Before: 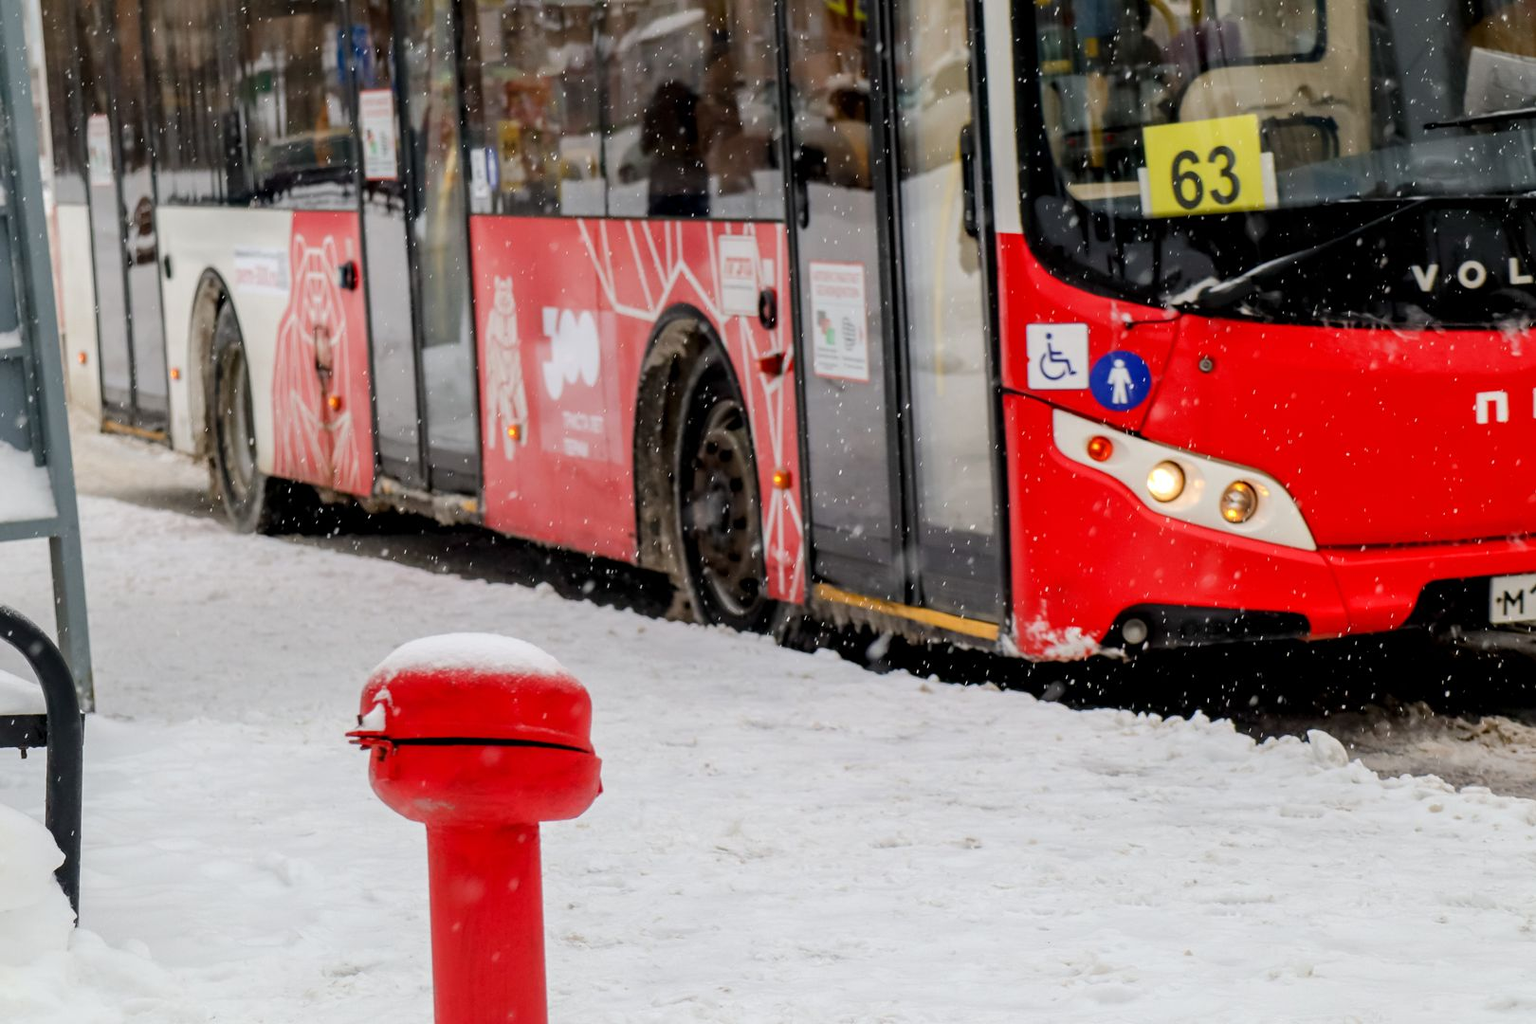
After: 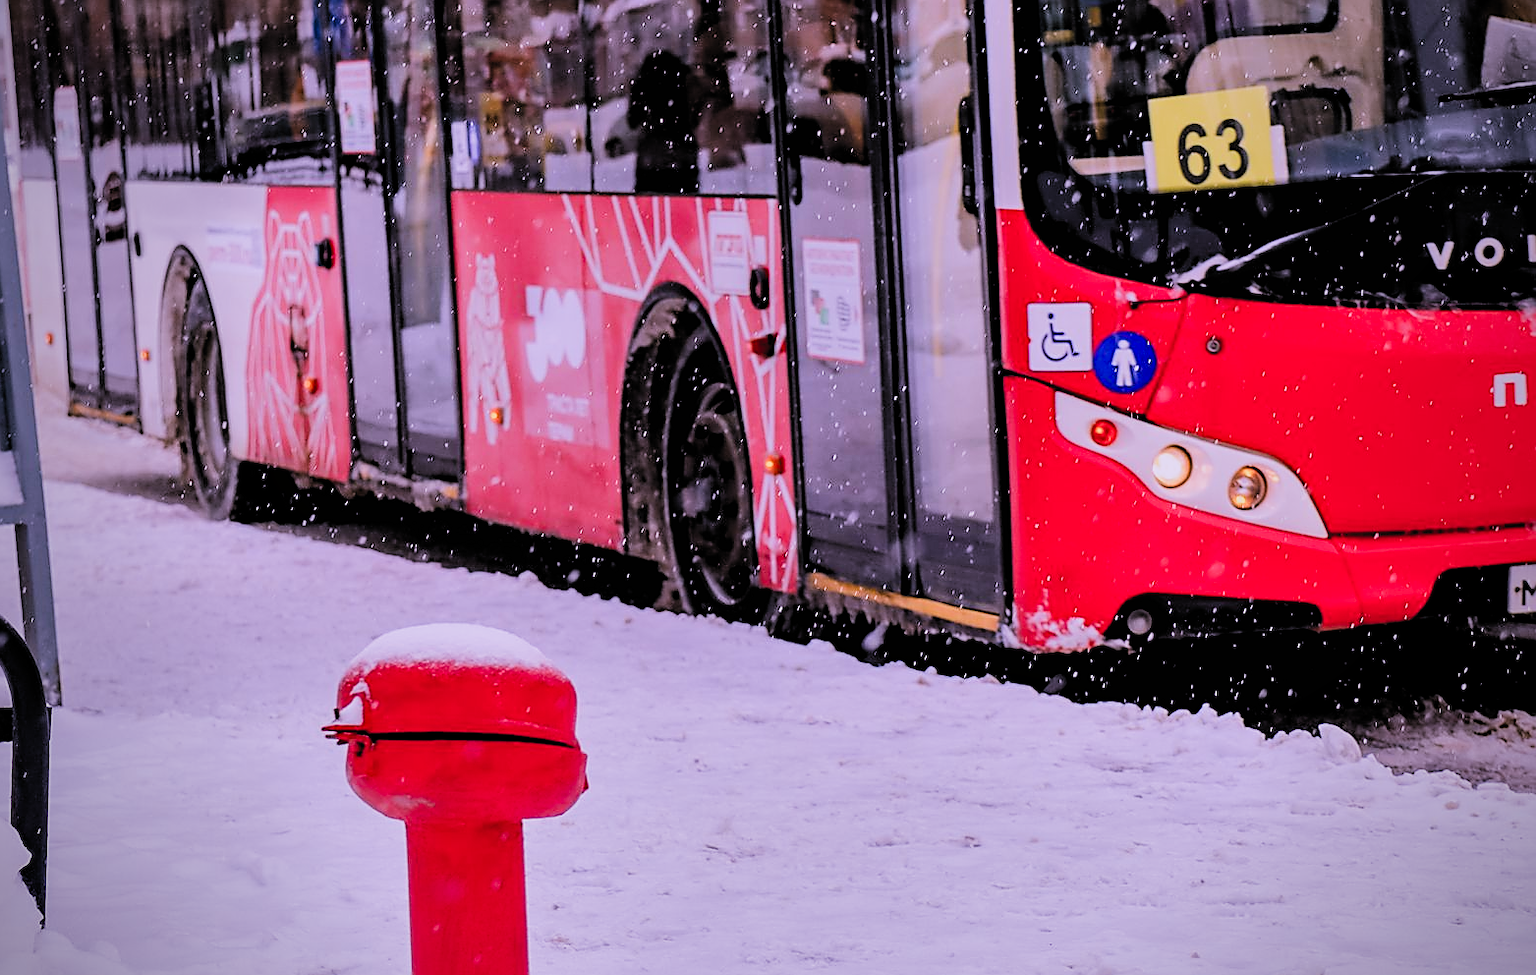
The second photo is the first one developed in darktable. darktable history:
vignetting: fall-off start 71.55%, saturation -0.016
sharpen: radius 1.411, amount 1.248, threshold 0.664
color calibration: output R [1.107, -0.012, -0.003, 0], output B [0, 0, 1.308, 0], illuminant Planckian (black body), x 0.378, y 0.375, temperature 4030.57 K
filmic rgb: black relative exposure -5.08 EV, white relative exposure 3.99 EV, hardness 2.89, contrast 1.199, preserve chrominance RGB euclidean norm, color science v5 (2021), iterations of high-quality reconstruction 0, contrast in shadows safe, contrast in highlights safe
shadows and highlights: white point adjustment 0.056, soften with gaussian
crop: left 2.29%, top 3.145%, right 1.219%, bottom 4.83%
color correction: highlights b* 0.059, saturation 1.12
haze removal: compatibility mode true, adaptive false
